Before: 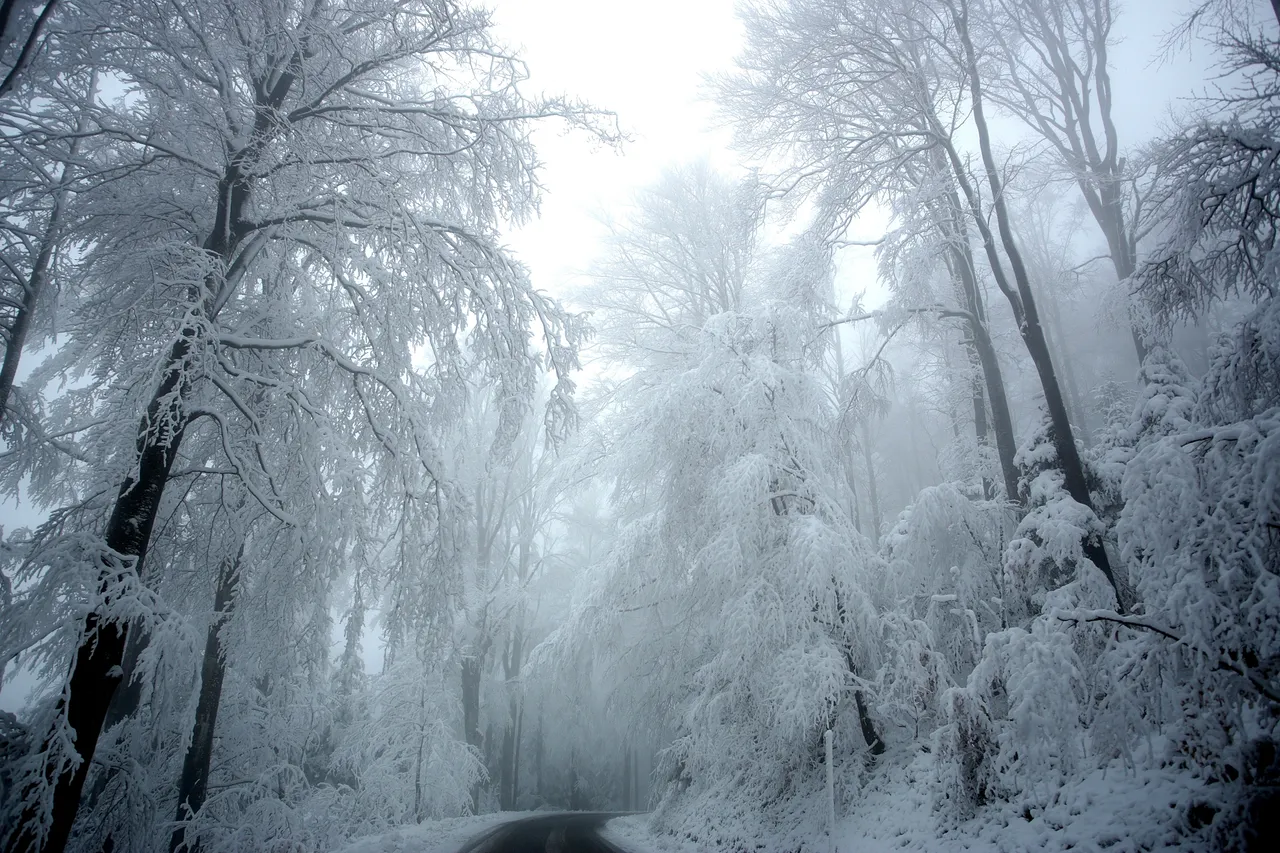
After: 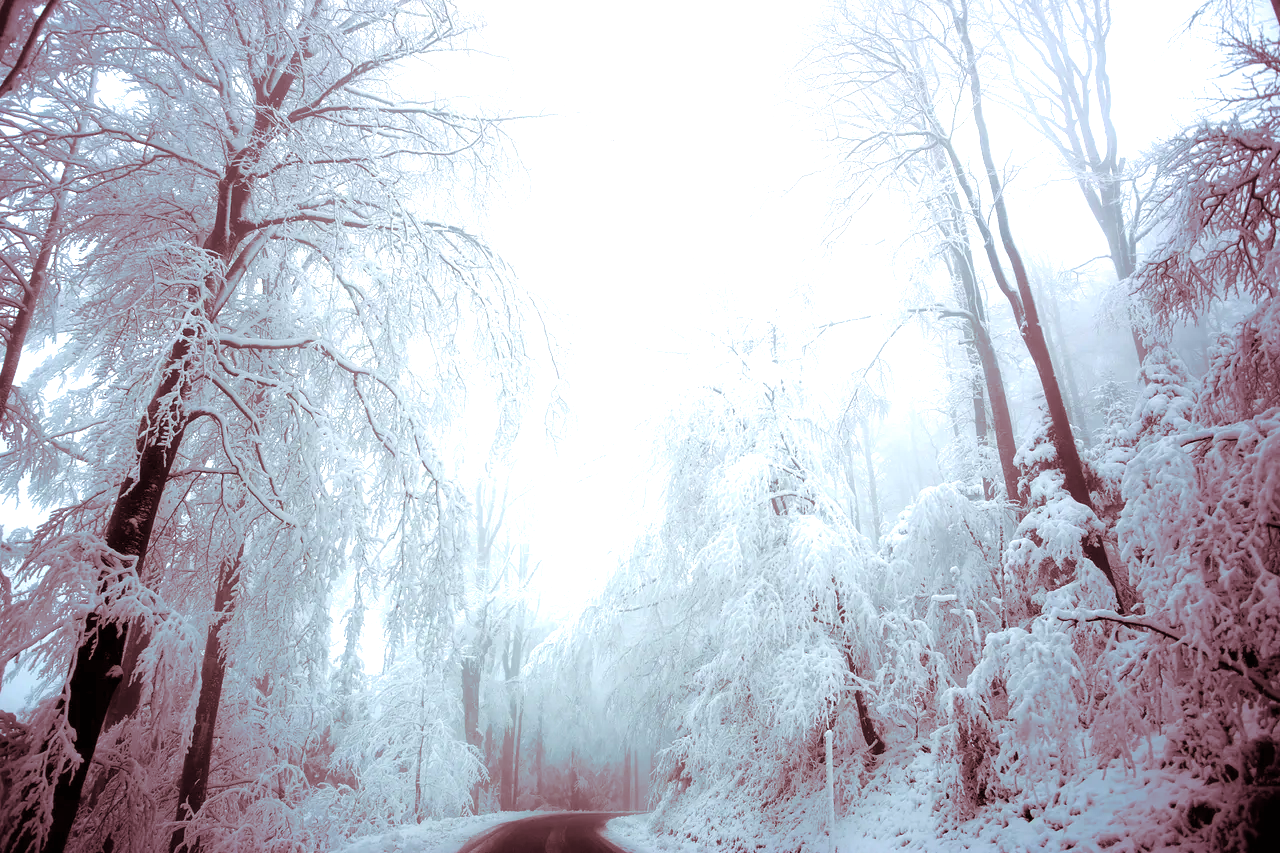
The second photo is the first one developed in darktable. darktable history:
exposure: black level correction 0, exposure 1.1 EV, compensate exposure bias true, compensate highlight preservation false
split-toning: highlights › hue 187.2°, highlights › saturation 0.83, balance -68.05, compress 56.43%
